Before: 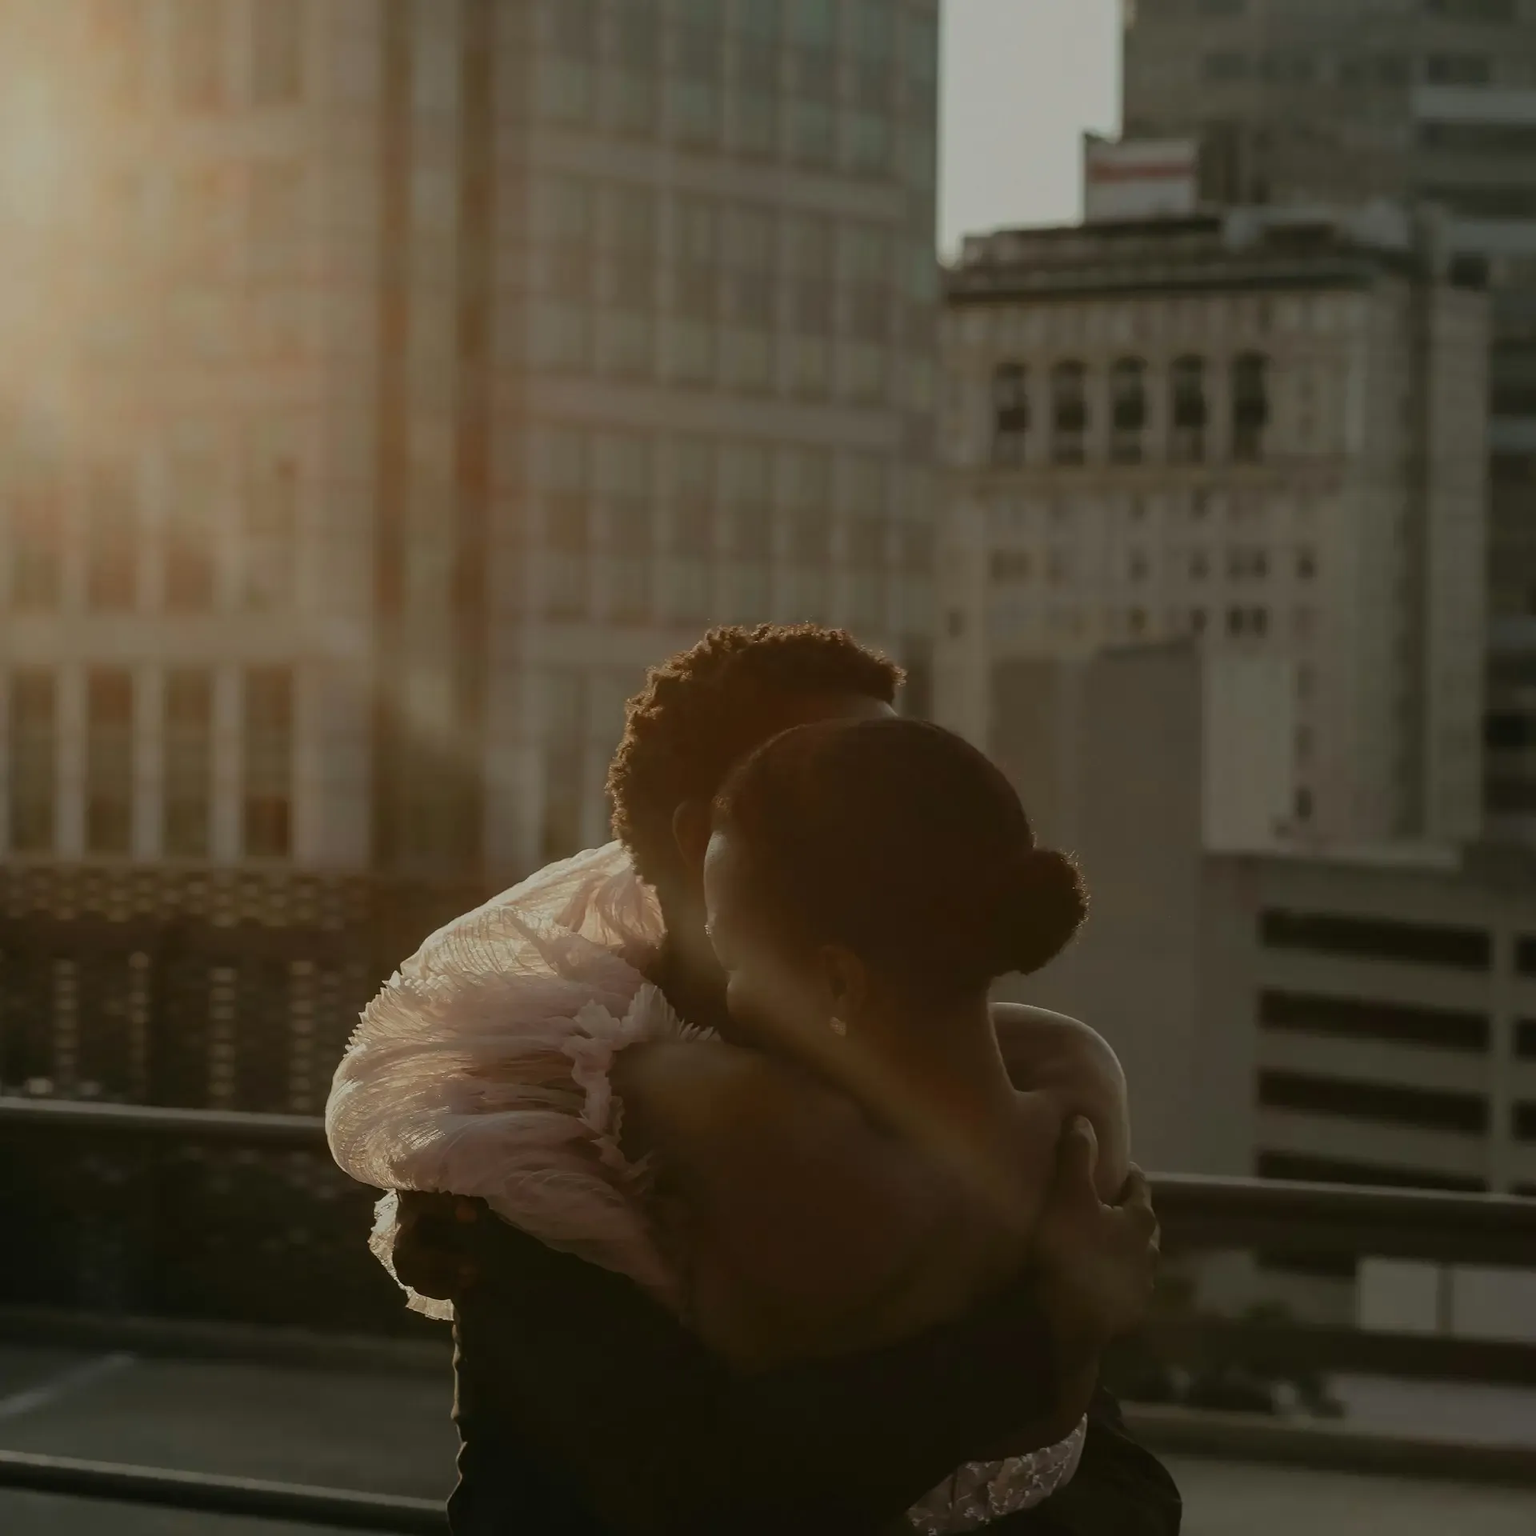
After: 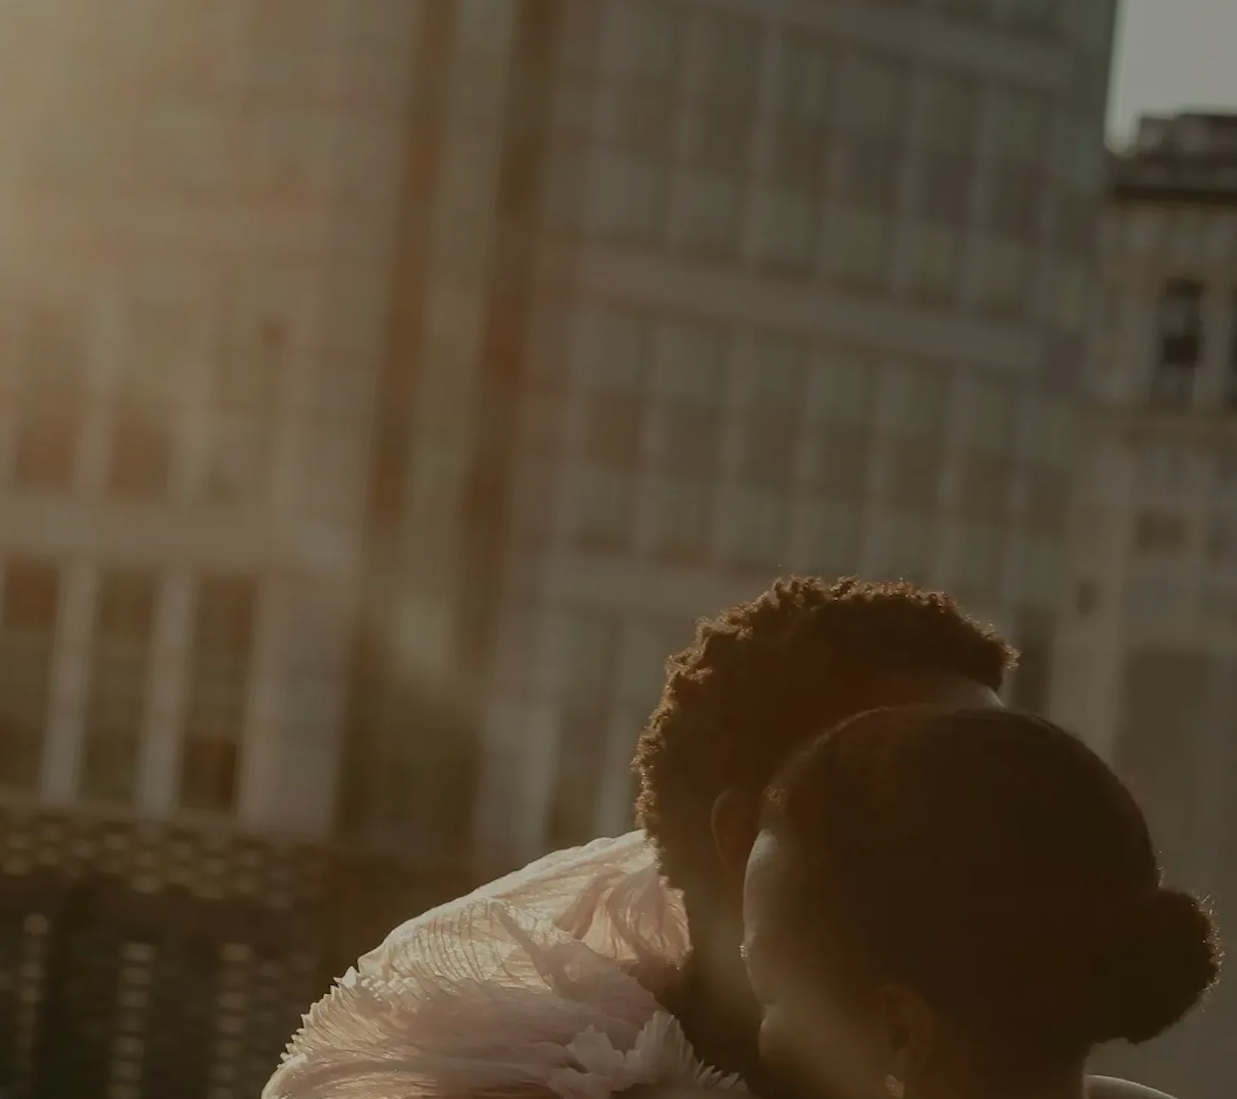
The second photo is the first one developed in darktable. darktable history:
crop and rotate: angle -4.99°, left 2.122%, top 6.945%, right 27.566%, bottom 30.519%
graduated density: on, module defaults
rotate and perspective: rotation 0.192°, lens shift (horizontal) -0.015, crop left 0.005, crop right 0.996, crop top 0.006, crop bottom 0.99
